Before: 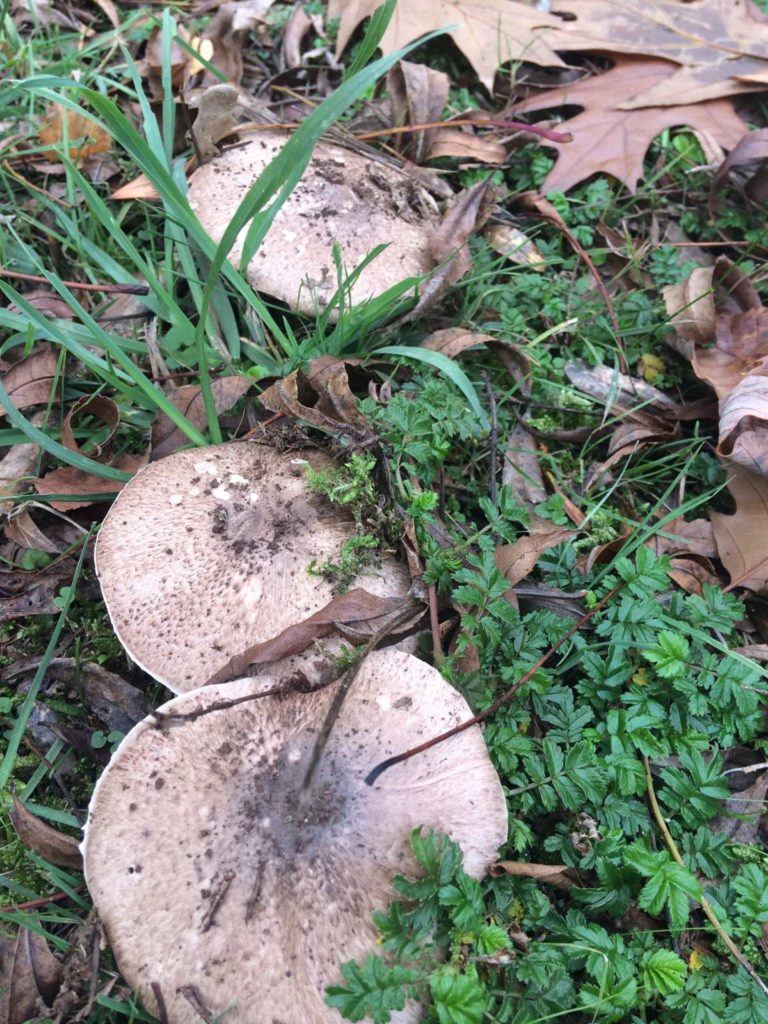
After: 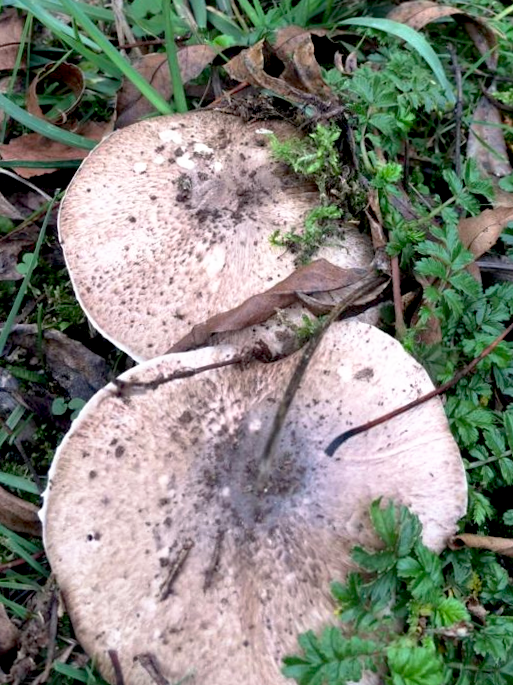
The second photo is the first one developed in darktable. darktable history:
crop and rotate: angle -0.82°, left 3.85%, top 31.828%, right 27.992%
tone equalizer: on, module defaults
base curve: curves: ch0 [(0.017, 0) (0.425, 0.441) (0.844, 0.933) (1, 1)], preserve colors none
